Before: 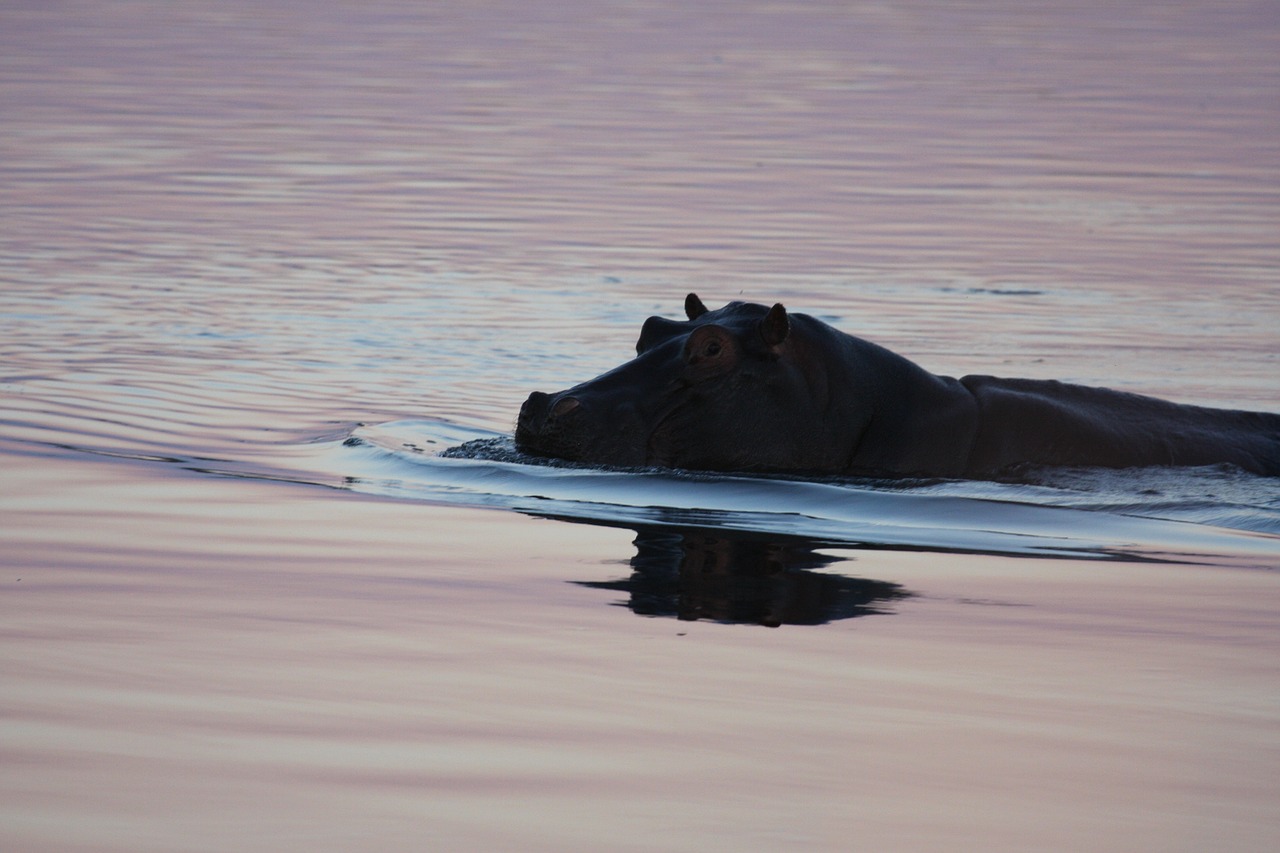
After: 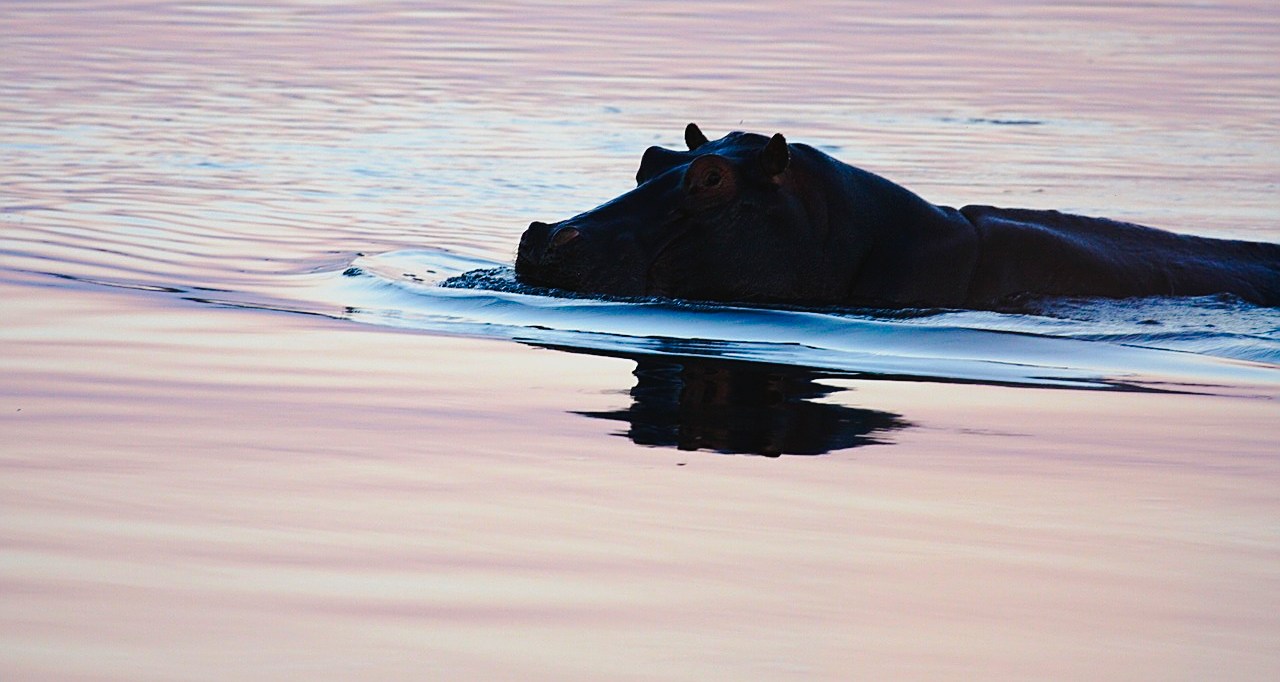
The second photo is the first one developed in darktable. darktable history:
crop and rotate: top 20.021%
sharpen: on, module defaults
tone curve: curves: ch0 [(0, 0.019) (0.078, 0.058) (0.223, 0.217) (0.424, 0.553) (0.631, 0.764) (0.816, 0.932) (1, 1)]; ch1 [(0, 0) (0.262, 0.227) (0.417, 0.386) (0.469, 0.467) (0.502, 0.503) (0.544, 0.548) (0.57, 0.579) (0.608, 0.62) (0.65, 0.68) (0.994, 0.987)]; ch2 [(0, 0) (0.262, 0.188) (0.5, 0.504) (0.553, 0.592) (0.599, 0.653) (1, 1)], preserve colors none
color balance rgb: perceptual saturation grading › global saturation 36.7%, perceptual saturation grading › shadows 35.934%
